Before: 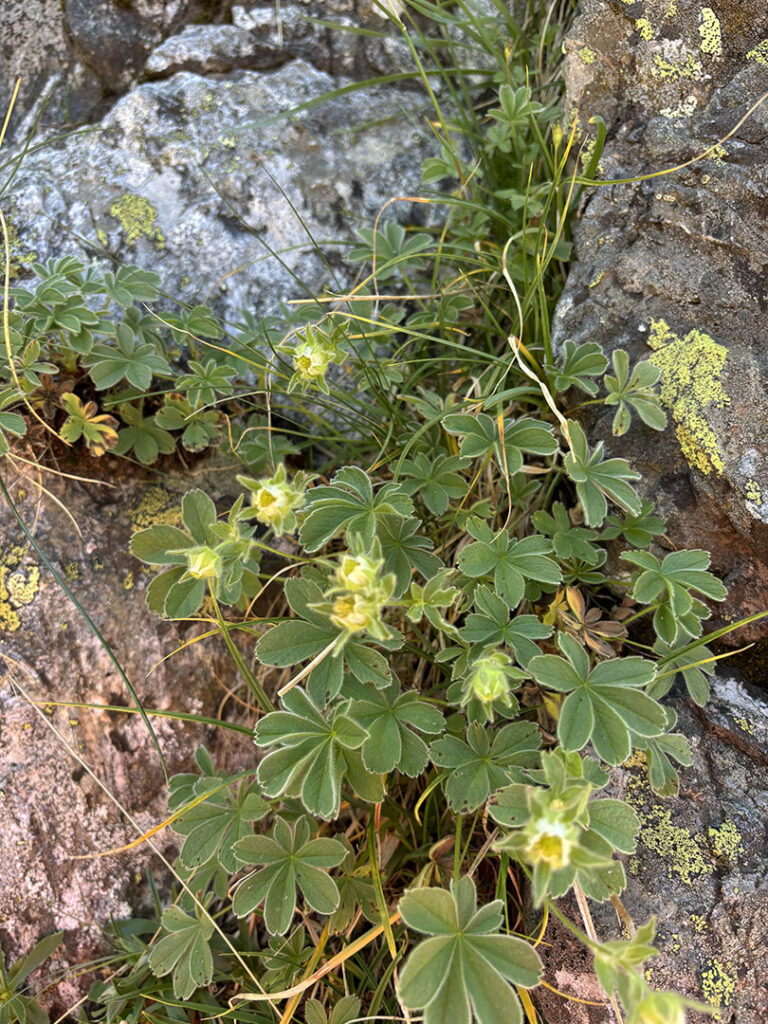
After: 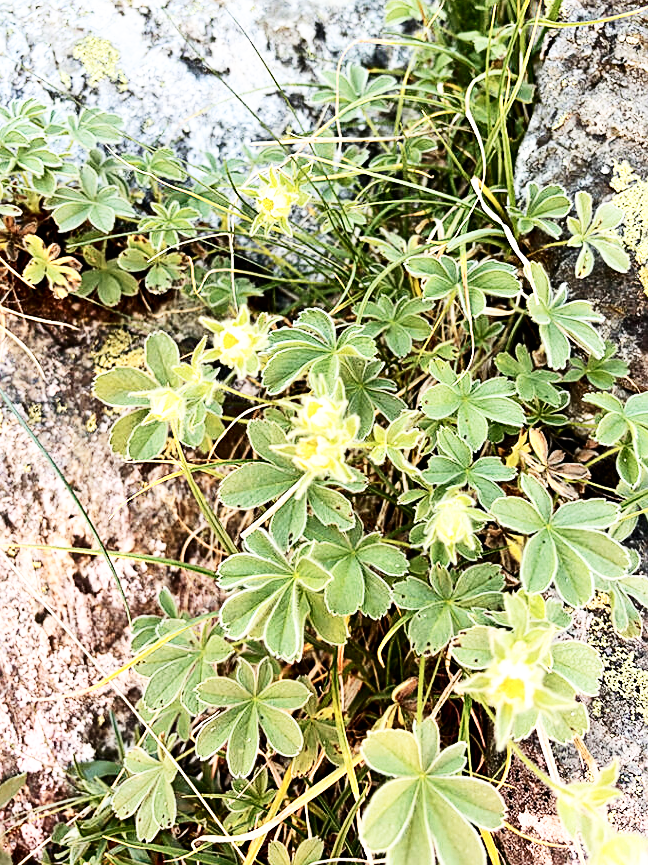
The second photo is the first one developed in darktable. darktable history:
base curve: curves: ch0 [(0, 0) (0.007, 0.004) (0.027, 0.03) (0.046, 0.07) (0.207, 0.54) (0.442, 0.872) (0.673, 0.972) (1, 1)], preserve colors none
sharpen: on, module defaults
crop and rotate: left 4.842%, top 15.51%, right 10.668%
contrast brightness saturation: contrast 0.25, saturation -0.31
tone equalizer: on, module defaults
